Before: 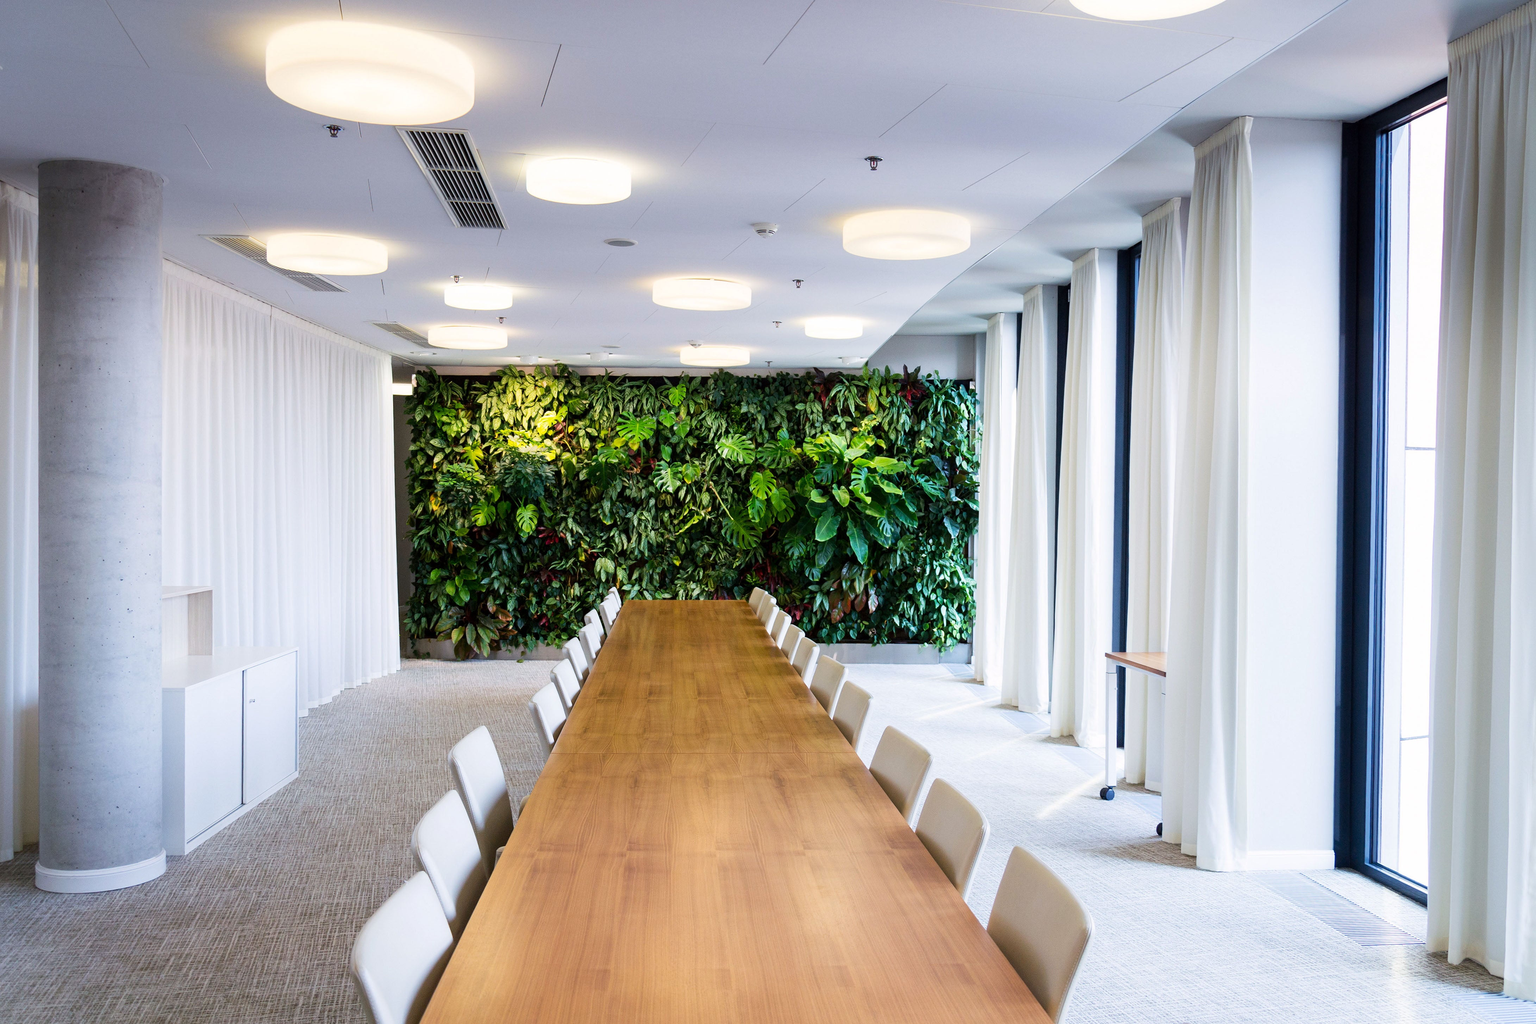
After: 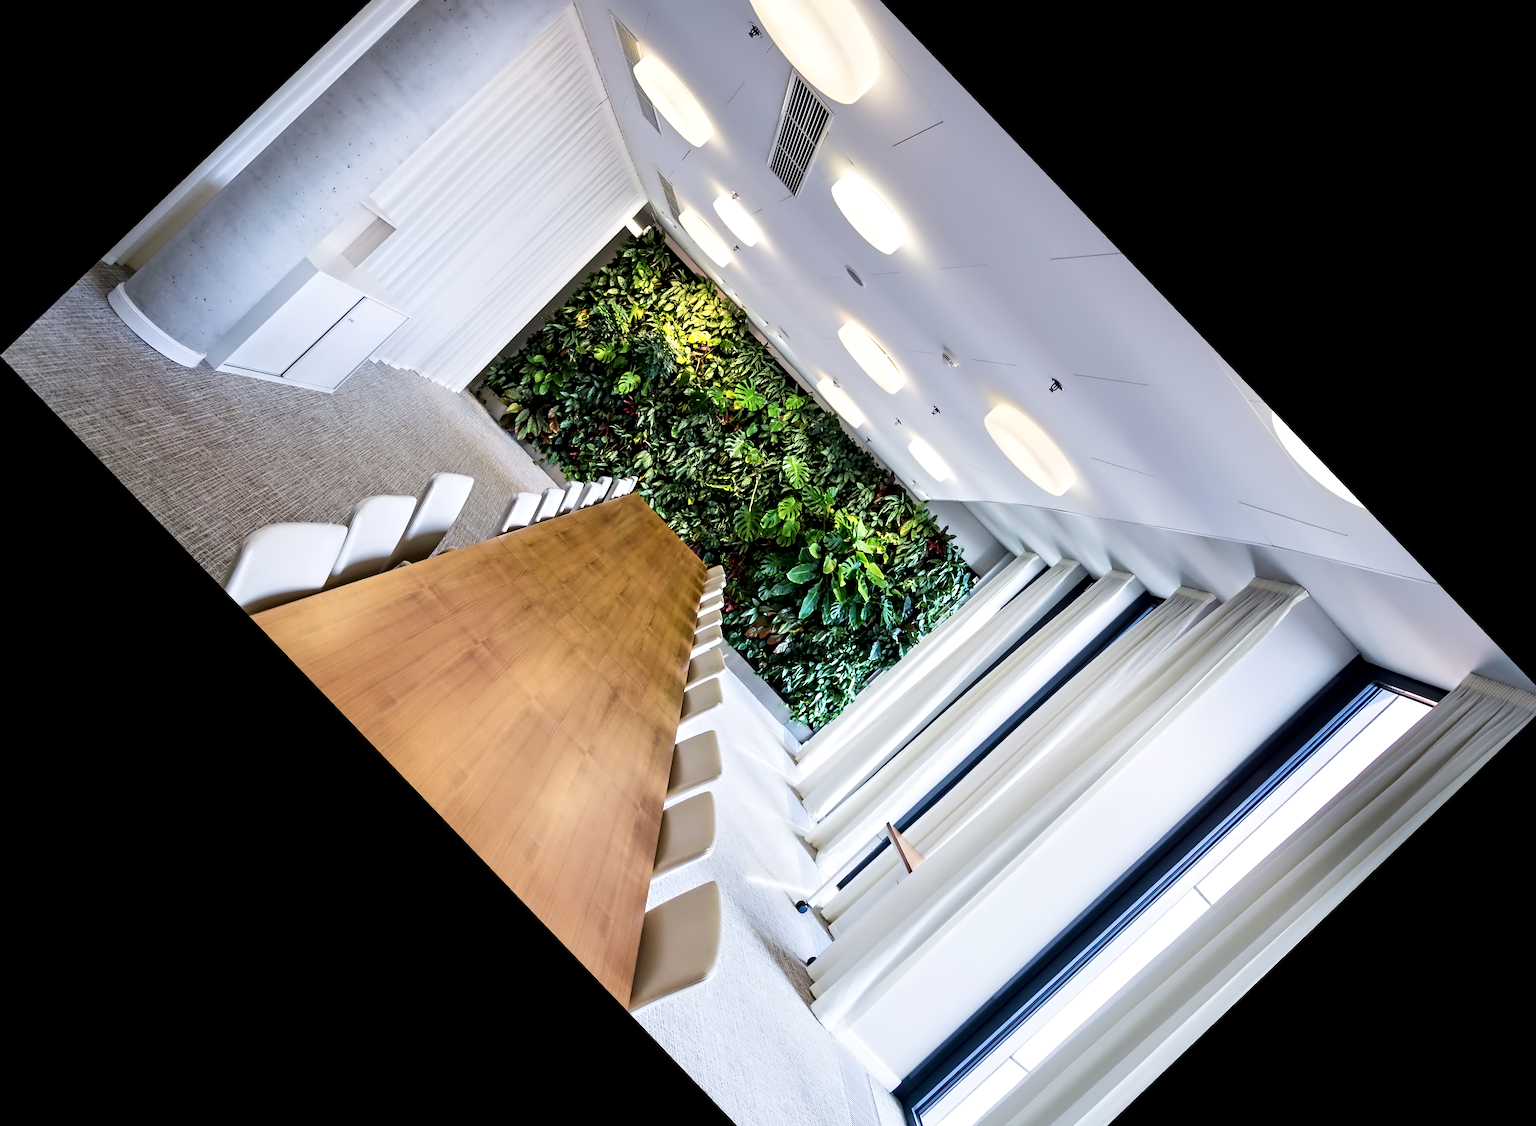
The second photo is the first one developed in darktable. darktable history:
contrast equalizer: octaves 7, y [[0.5, 0.542, 0.583, 0.625, 0.667, 0.708], [0.5 ×6], [0.5 ×6], [0, 0.033, 0.067, 0.1, 0.133, 0.167], [0, 0.05, 0.1, 0.15, 0.2, 0.25]]
crop and rotate: angle -46.26°, top 16.234%, right 0.912%, bottom 11.704%
